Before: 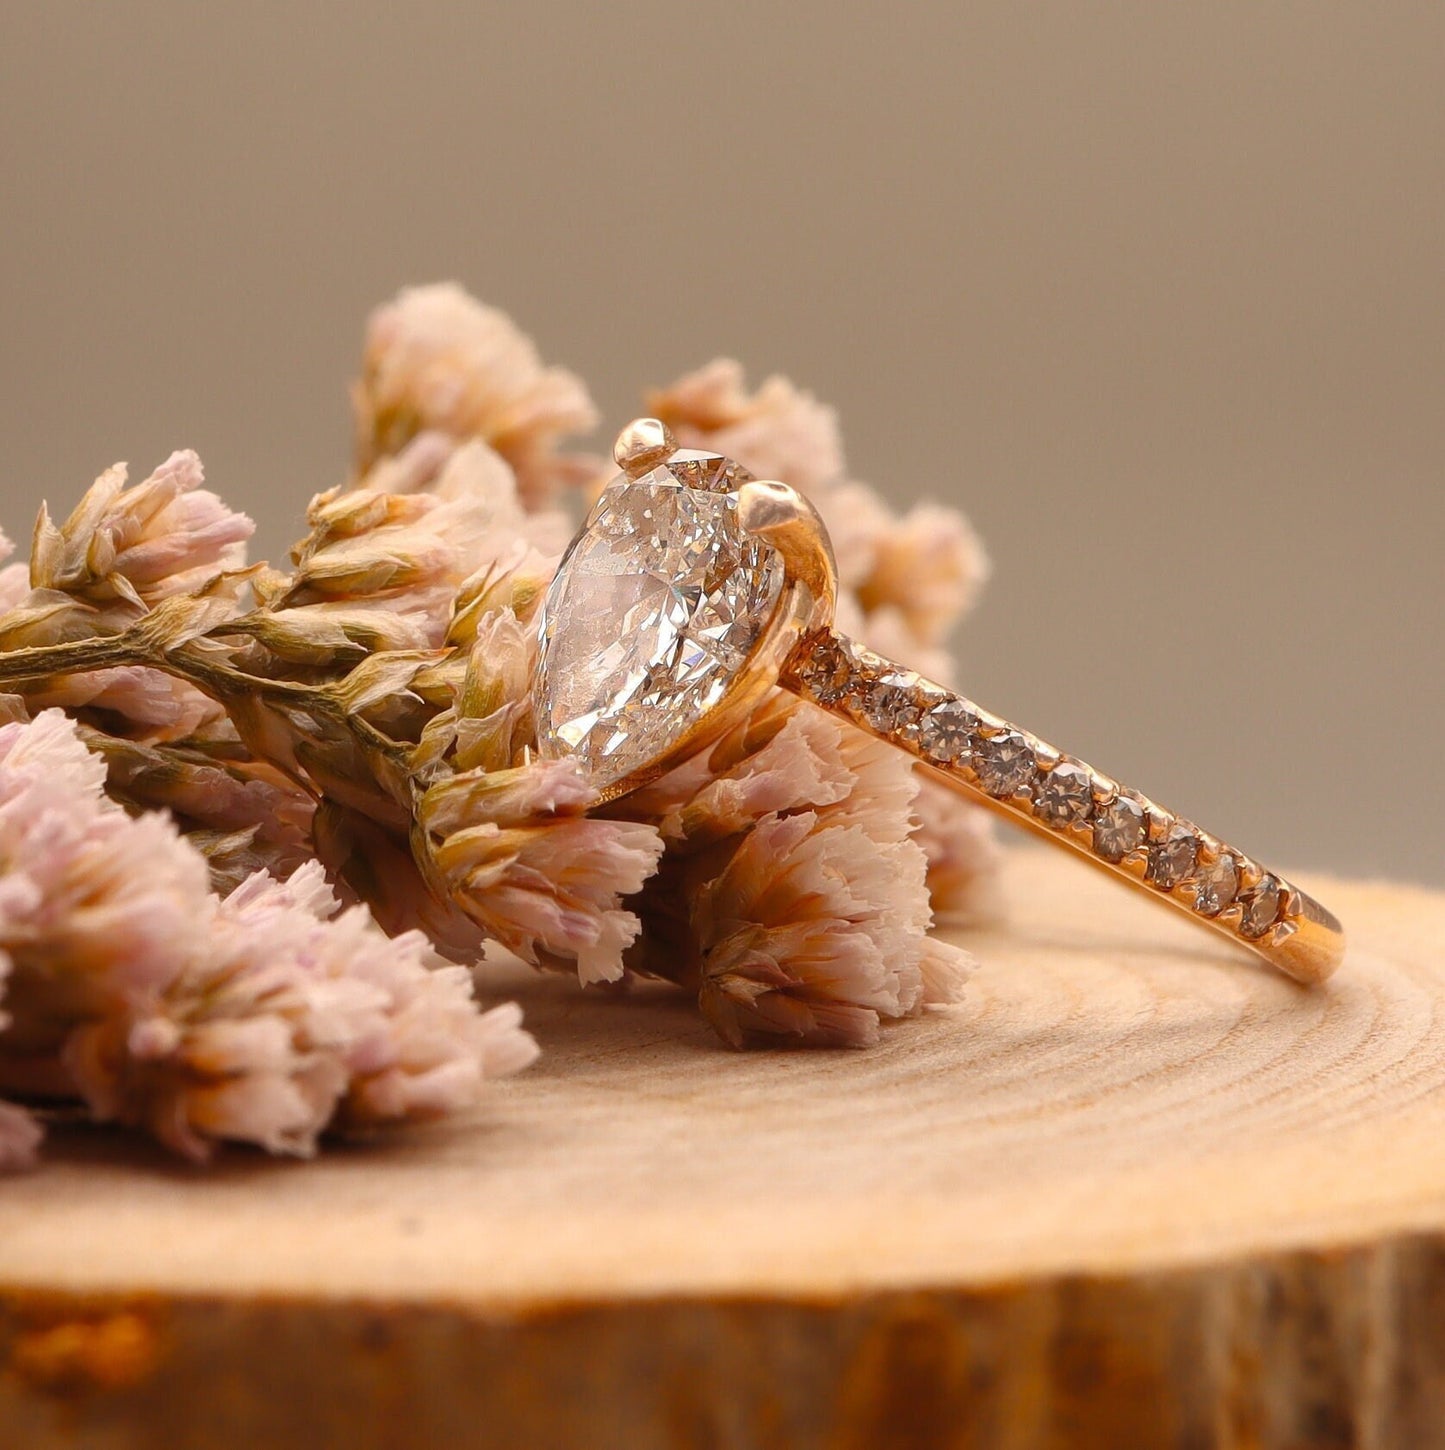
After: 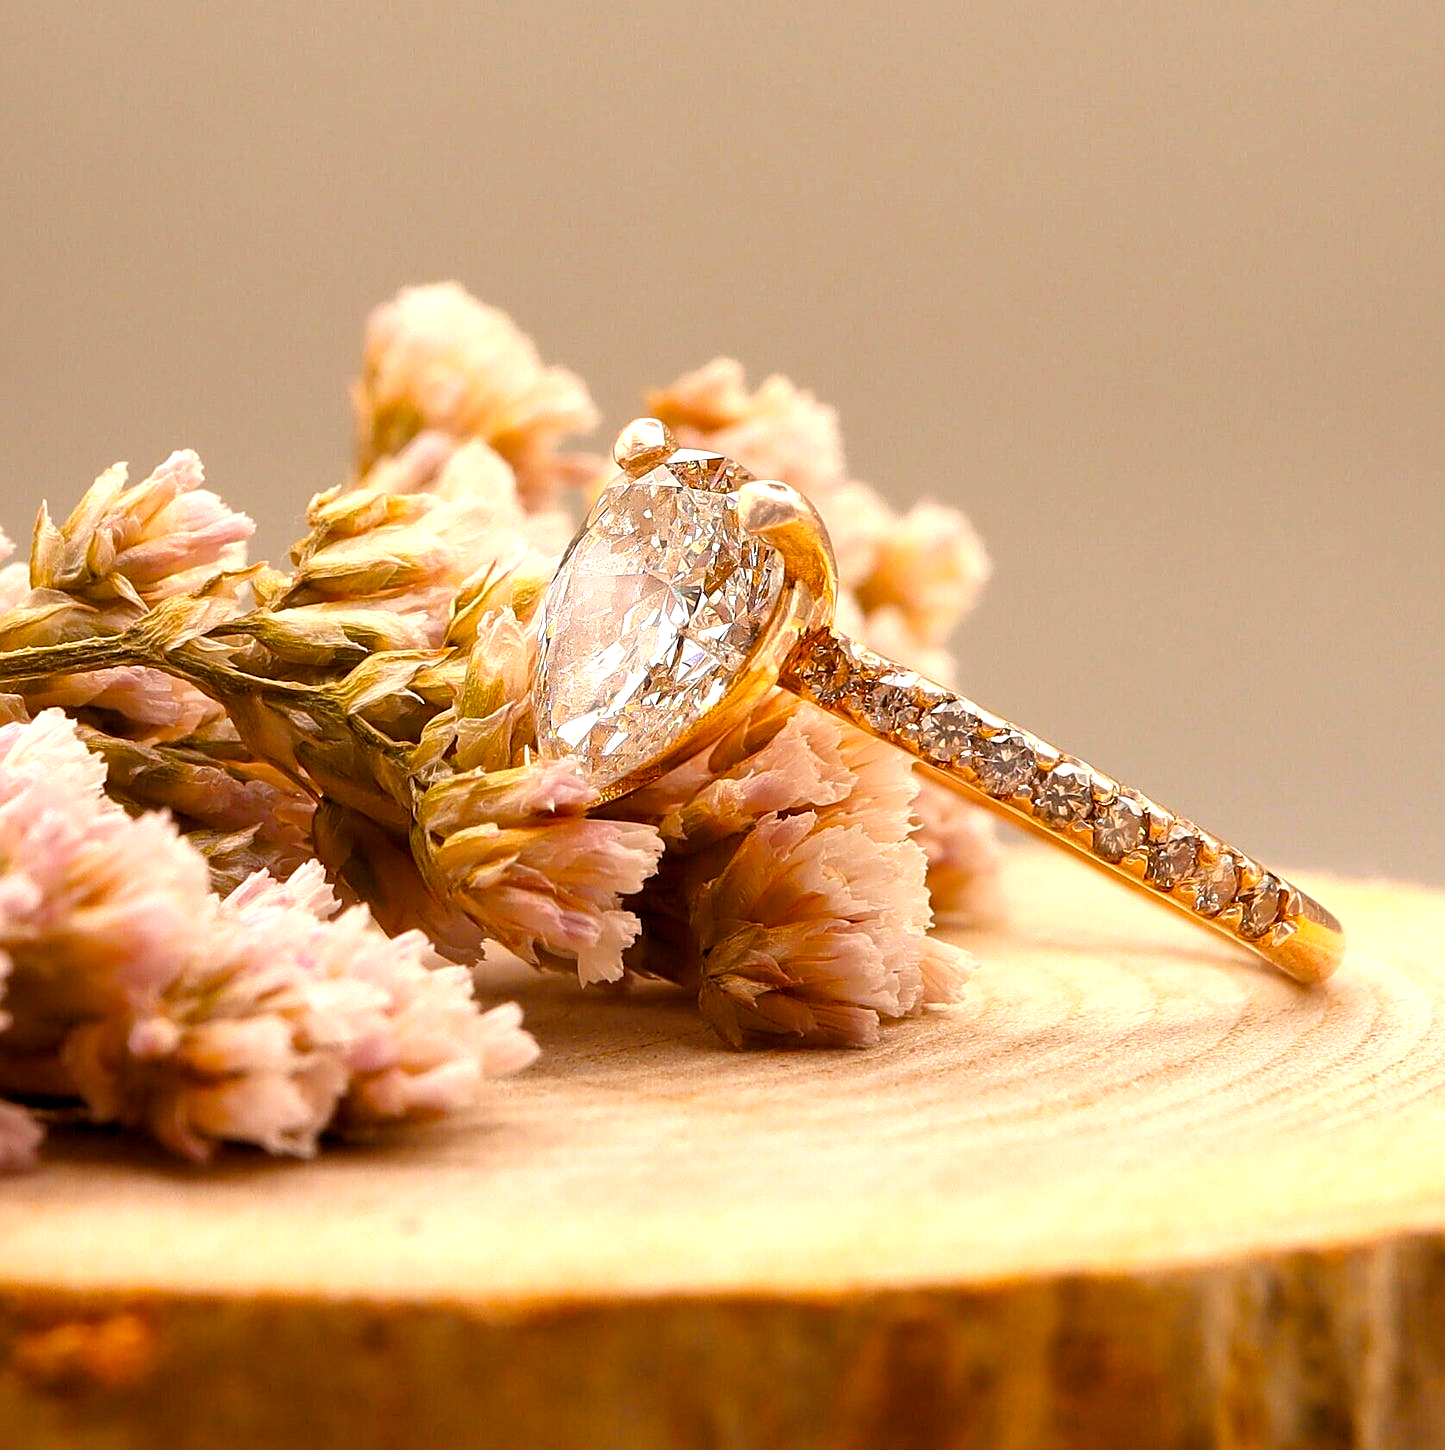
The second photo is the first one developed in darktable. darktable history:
sharpen: on, module defaults
local contrast: mode bilateral grid, contrast 15, coarseness 35, detail 106%, midtone range 0.2
color balance rgb: shadows lift › chroma 2.001%, shadows lift › hue 134.72°, global offset › luminance -0.867%, perceptual saturation grading › global saturation 16.499%
exposure: black level correction 0, exposure 0.691 EV, compensate exposure bias true, compensate highlight preservation false
